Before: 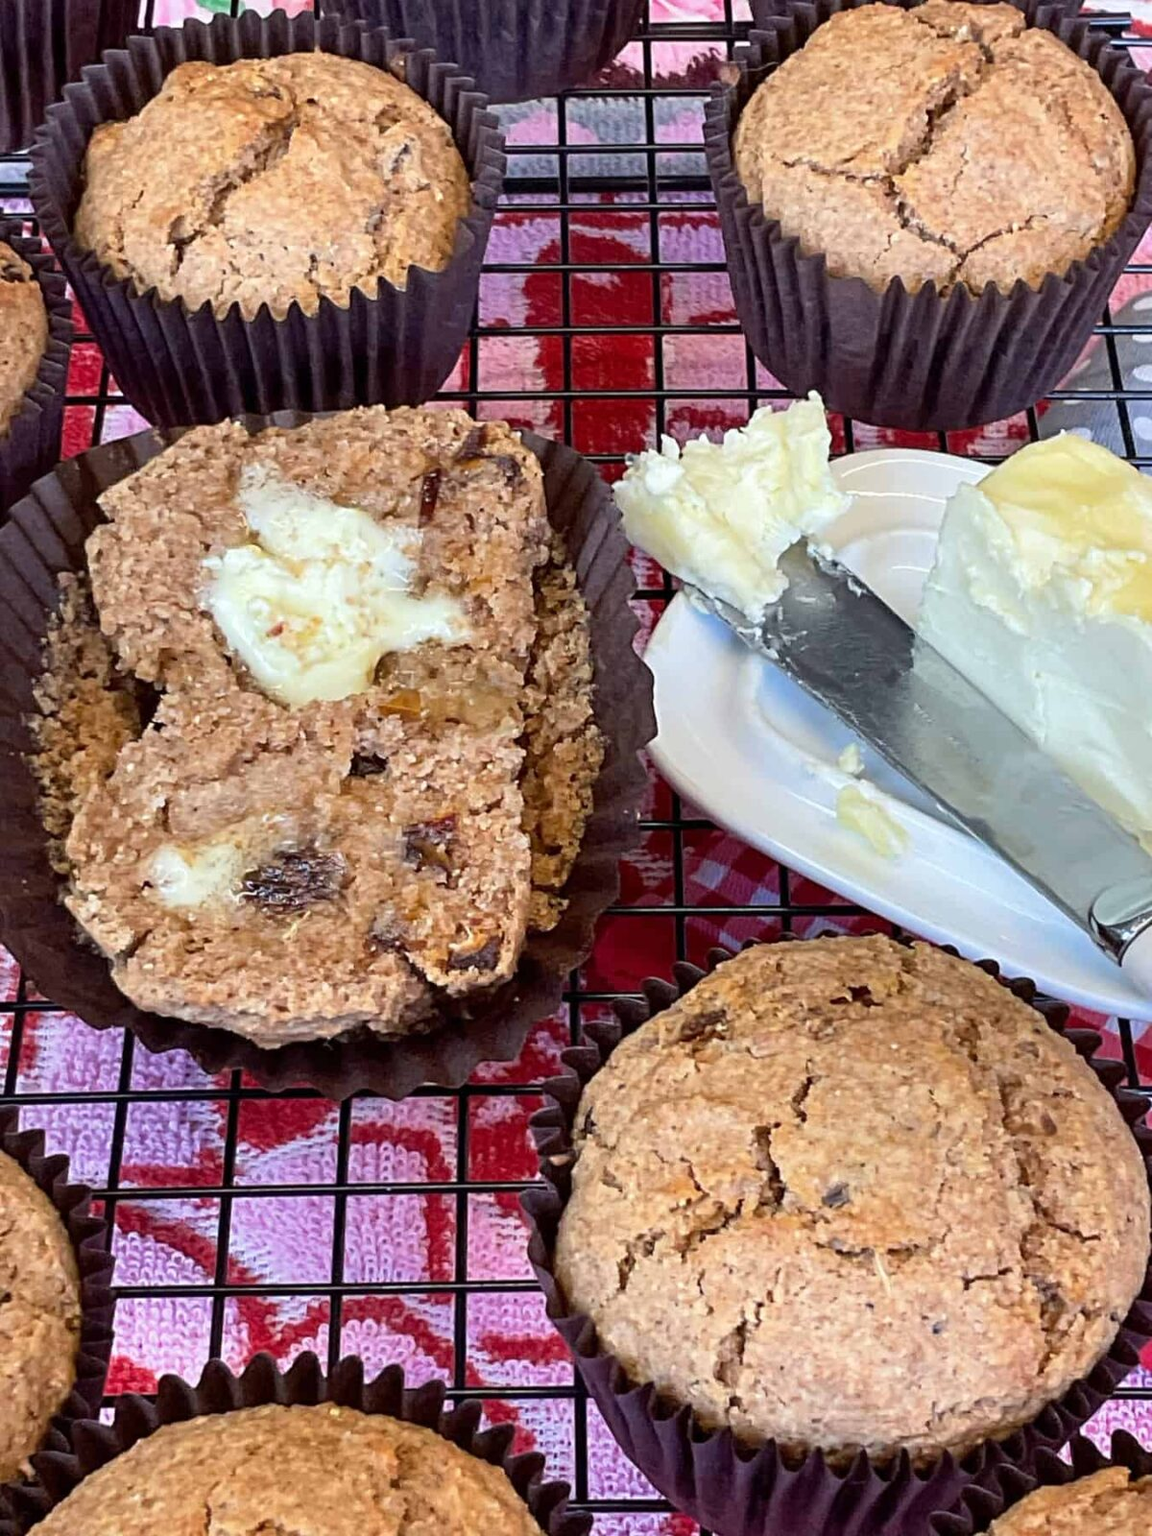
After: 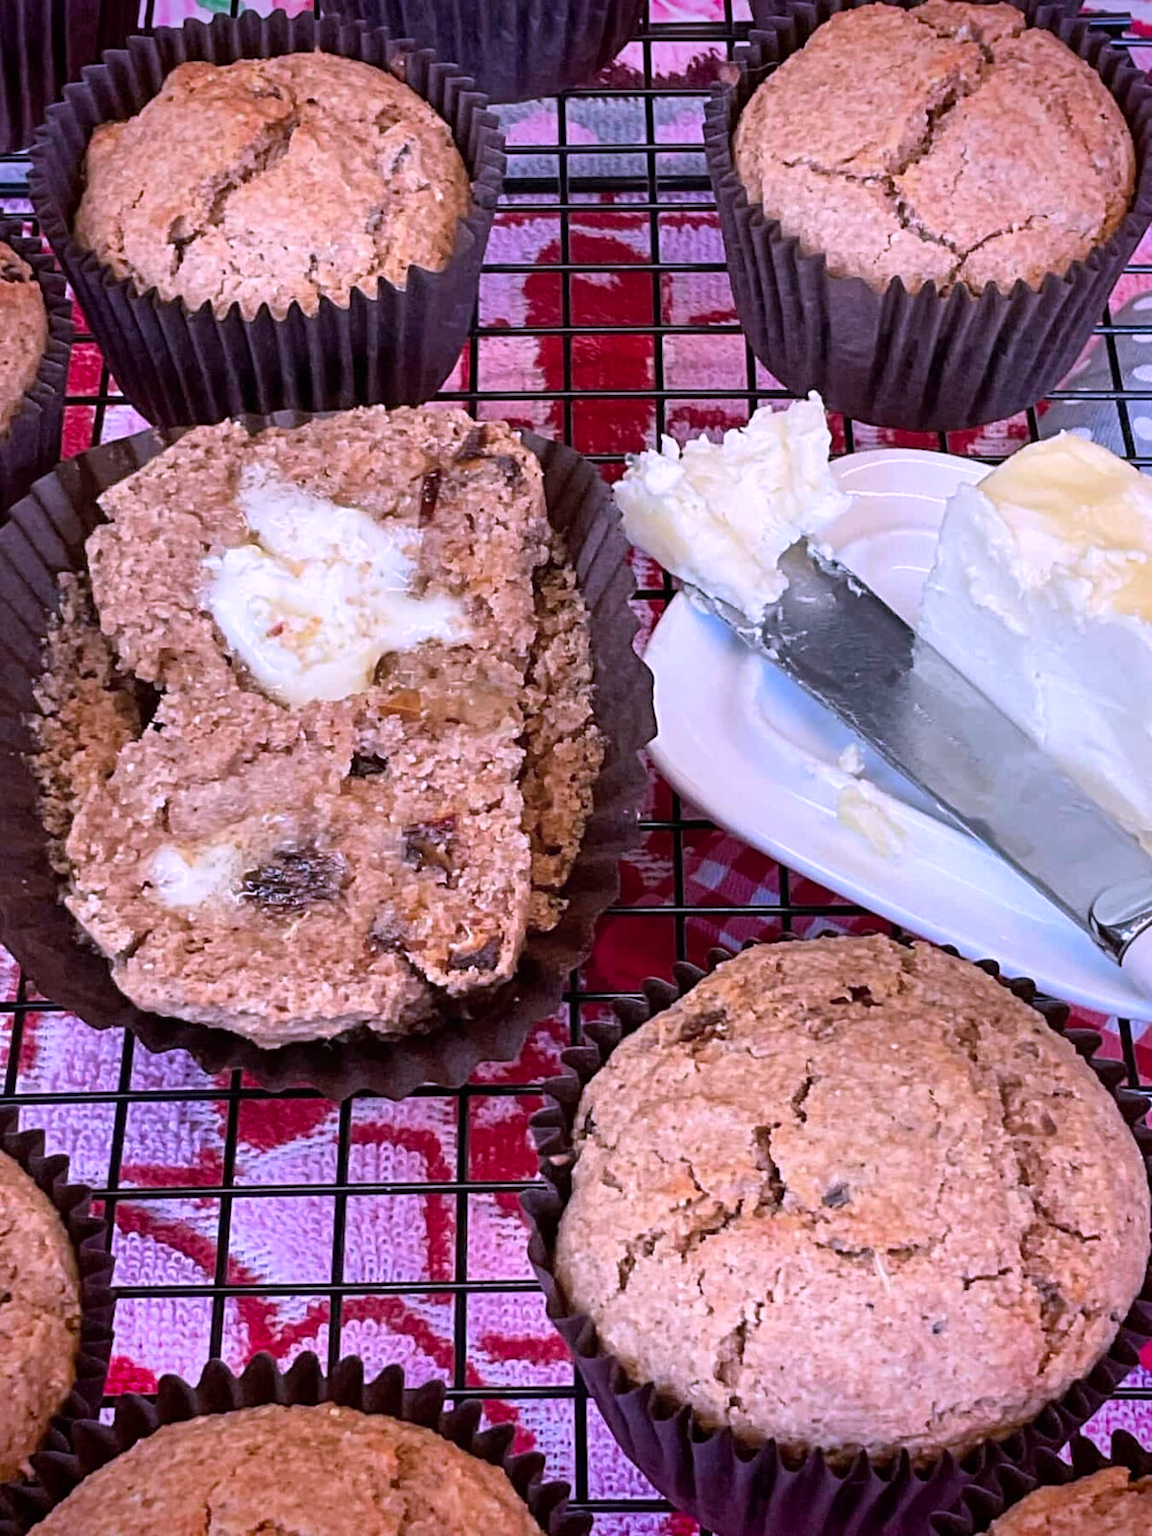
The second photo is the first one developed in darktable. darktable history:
vignetting: fall-off start 88.53%, fall-off radius 44.2%, saturation 0.376, width/height ratio 1.161
color correction: highlights a* 15.03, highlights b* -25.07
